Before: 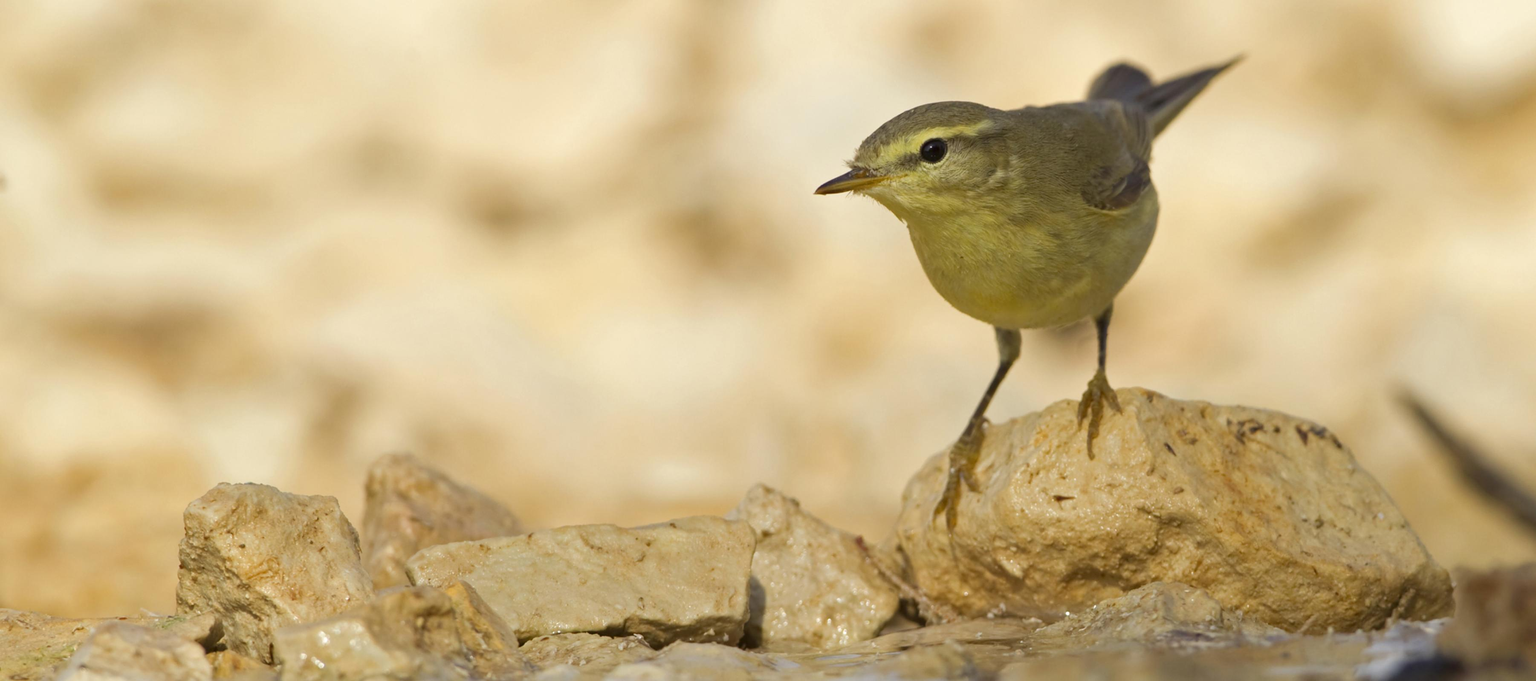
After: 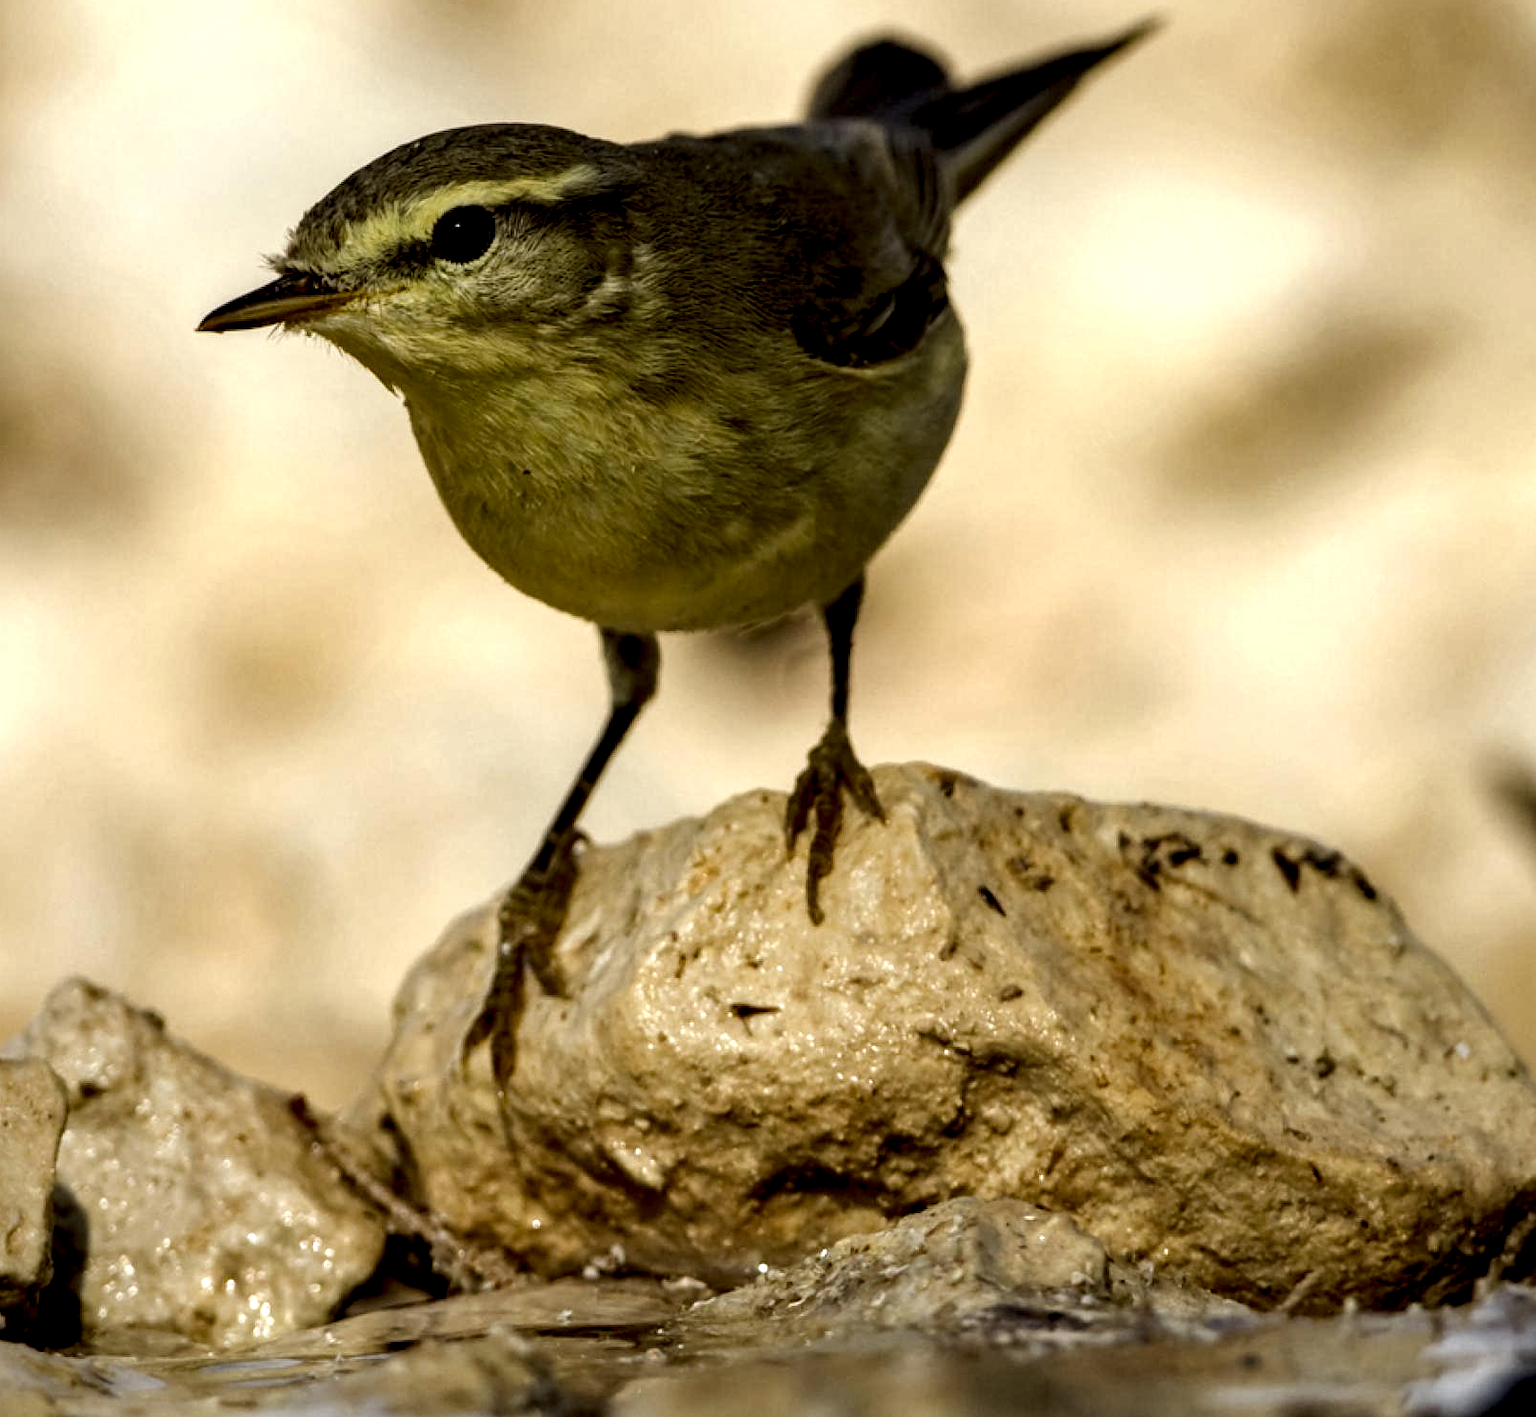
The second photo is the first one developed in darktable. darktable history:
crop: left 47.273%, top 6.787%, right 7.95%
local contrast: shadows 190%, detail 226%
color zones: curves: ch0 [(0.25, 0.5) (0.636, 0.25) (0.75, 0.5)]
